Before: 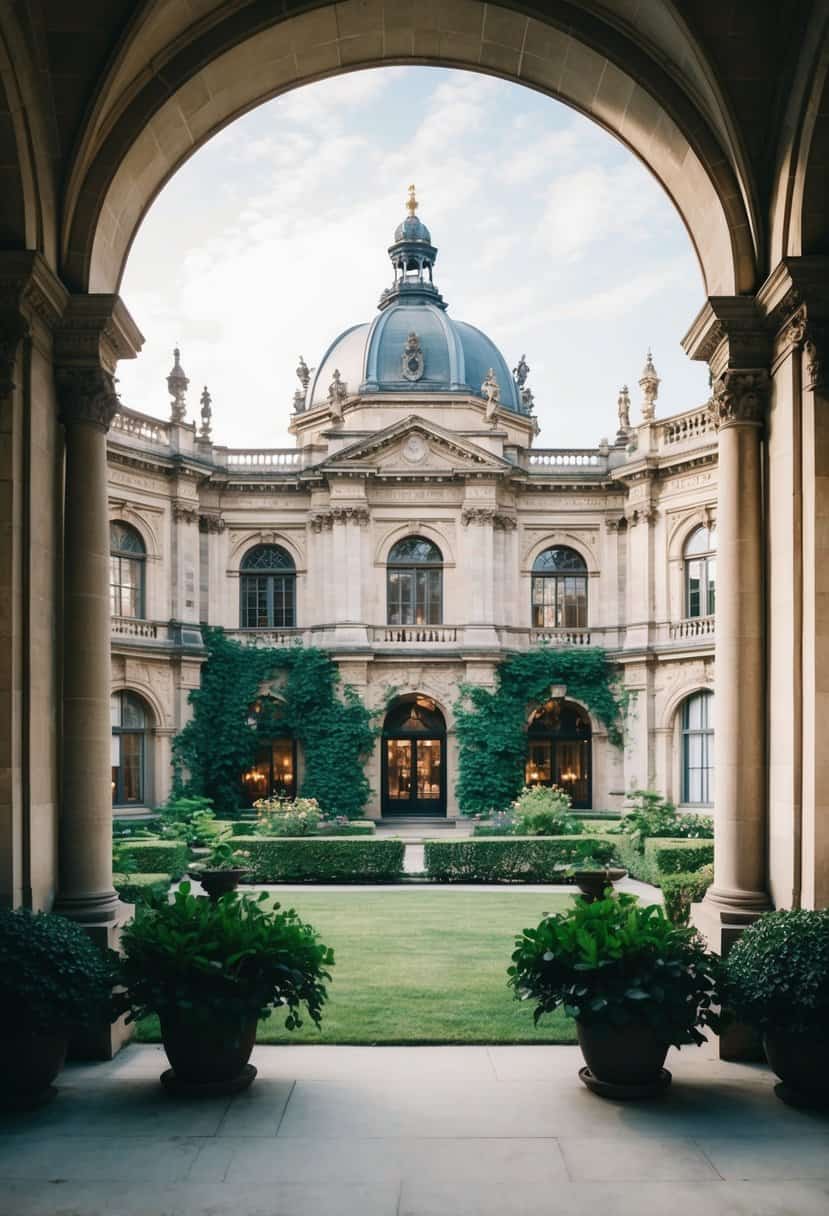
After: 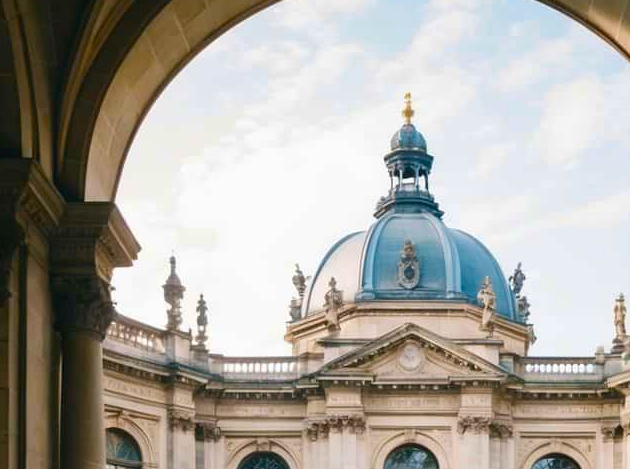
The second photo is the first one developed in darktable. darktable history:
crop: left 0.542%, top 7.646%, right 23.443%, bottom 53.716%
color balance rgb: perceptual saturation grading › global saturation 25.686%, global vibrance 34.905%
